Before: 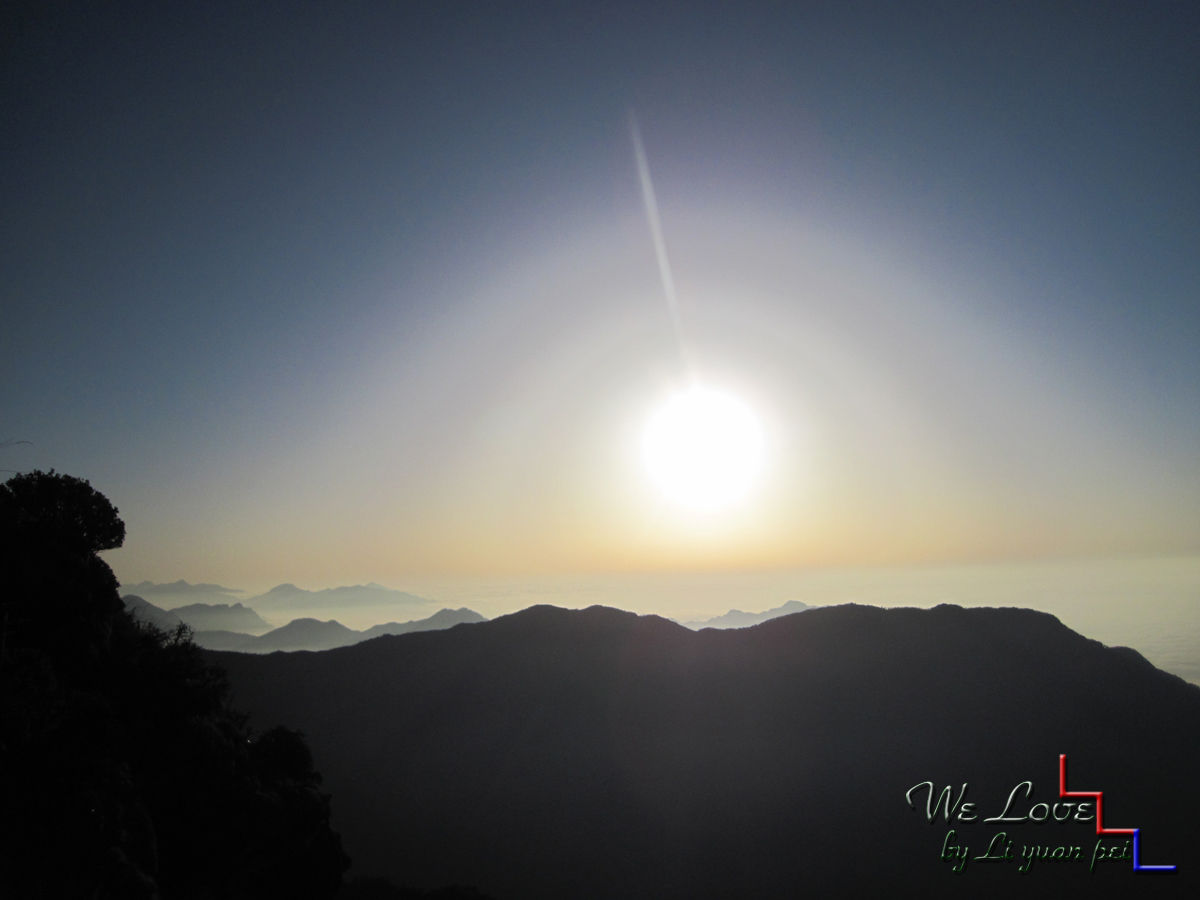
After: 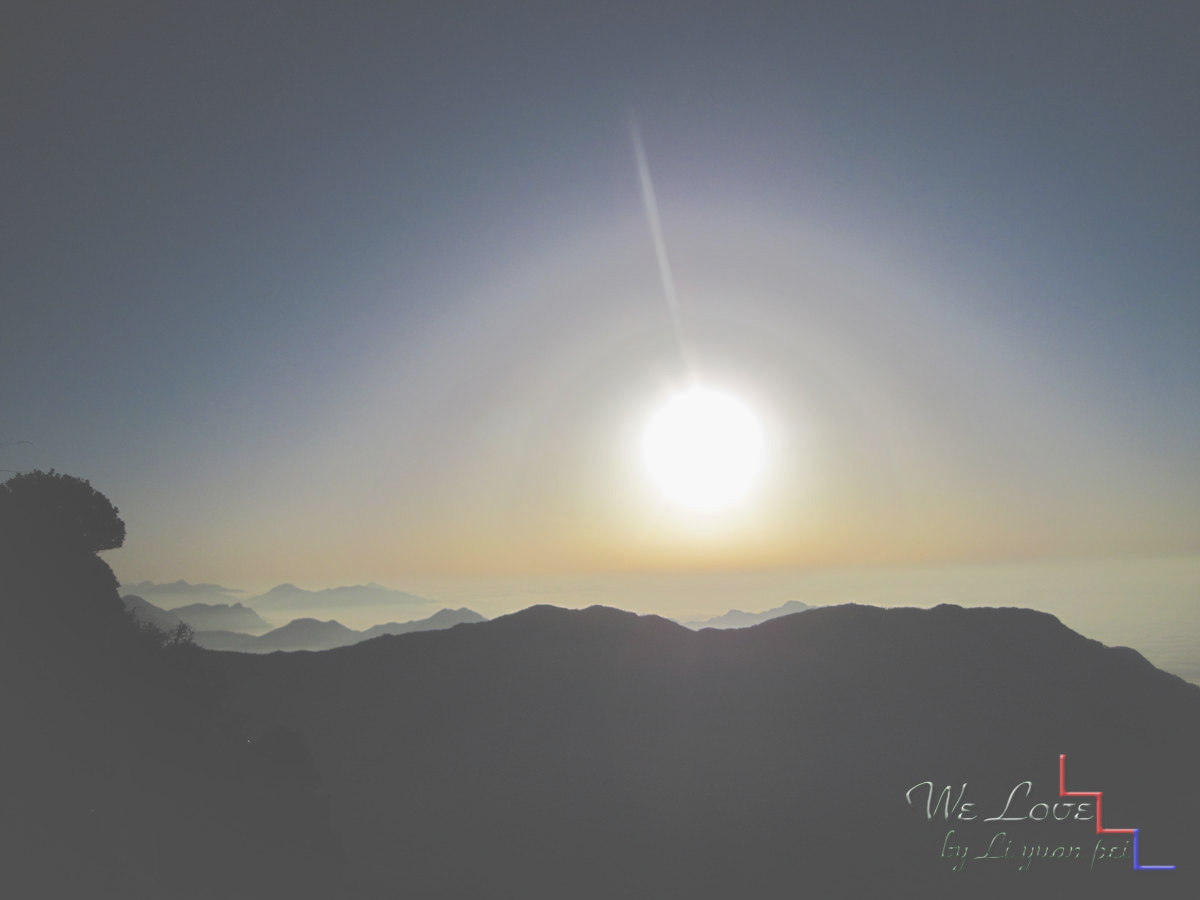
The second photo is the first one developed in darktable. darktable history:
exposure: black level correction -0.062, exposure -0.05 EV, compensate highlight preservation false
shadows and highlights: on, module defaults
